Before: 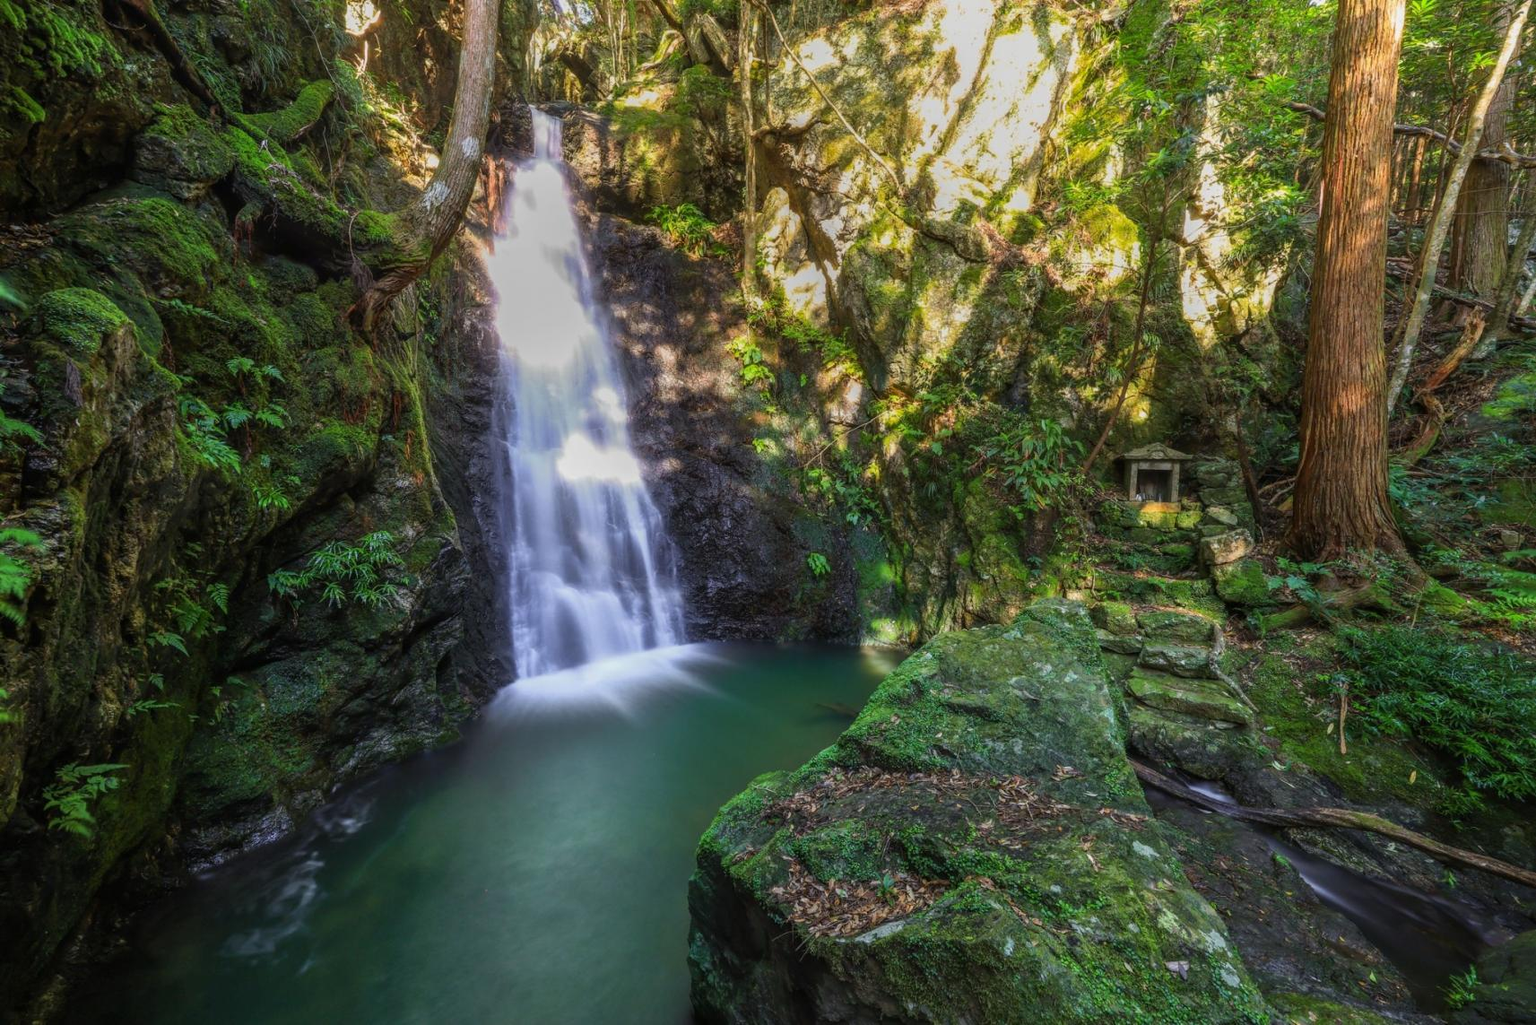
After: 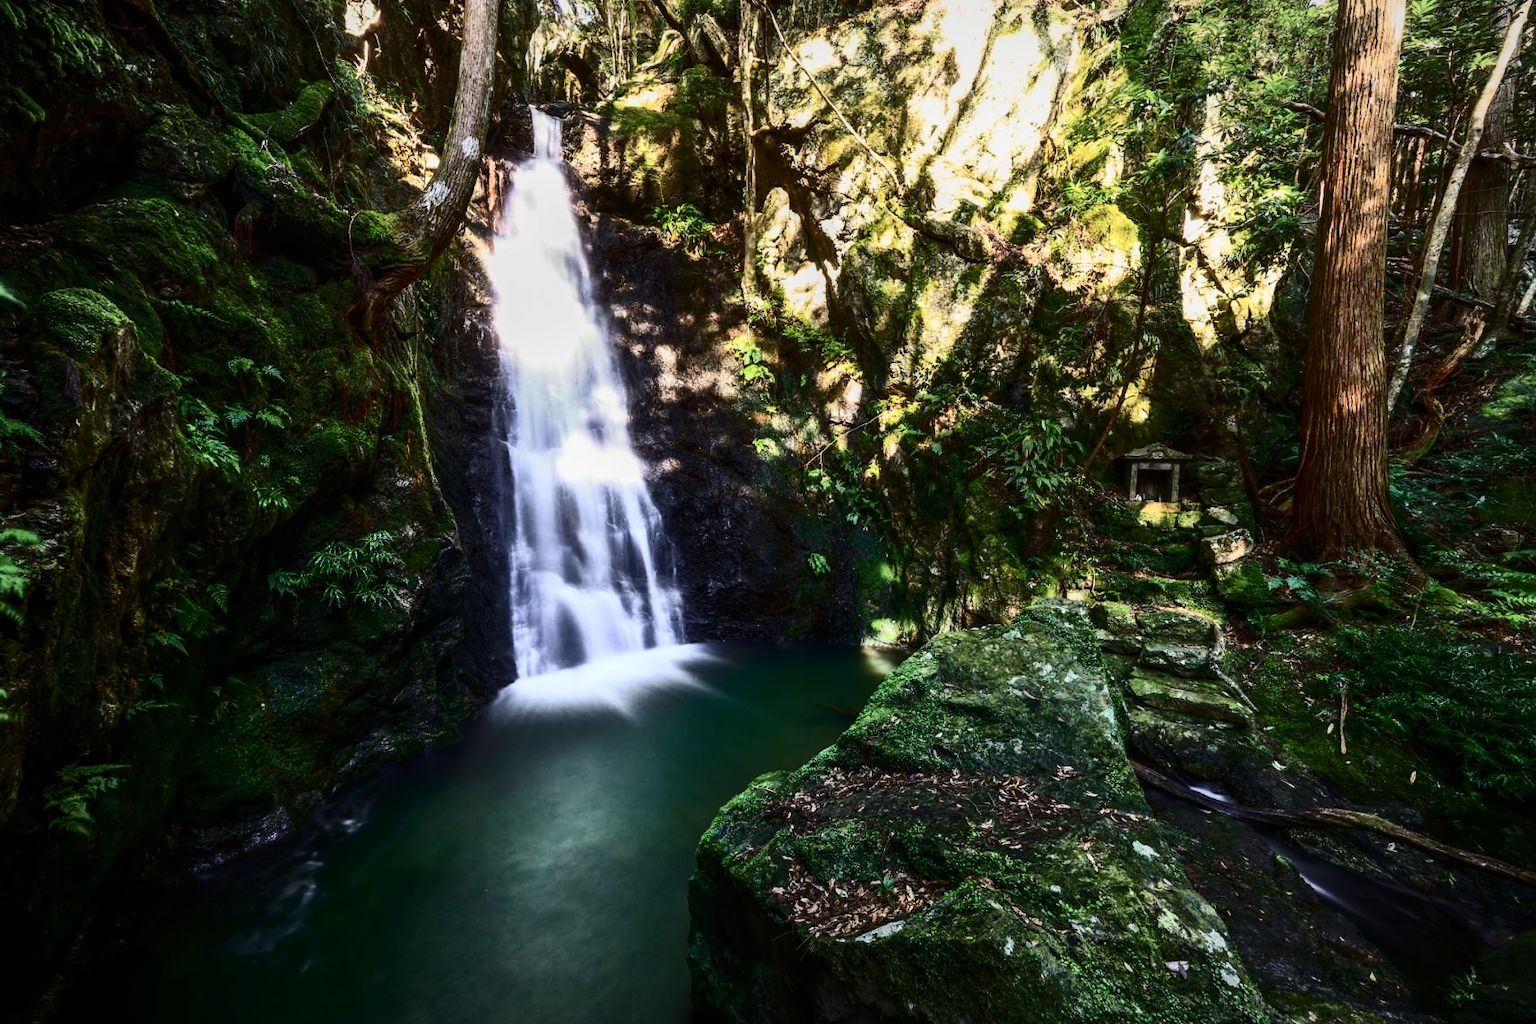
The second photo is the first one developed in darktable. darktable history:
vignetting: fall-off radius 100%, width/height ratio 1.337
contrast brightness saturation: contrast 0.5, saturation -0.1
